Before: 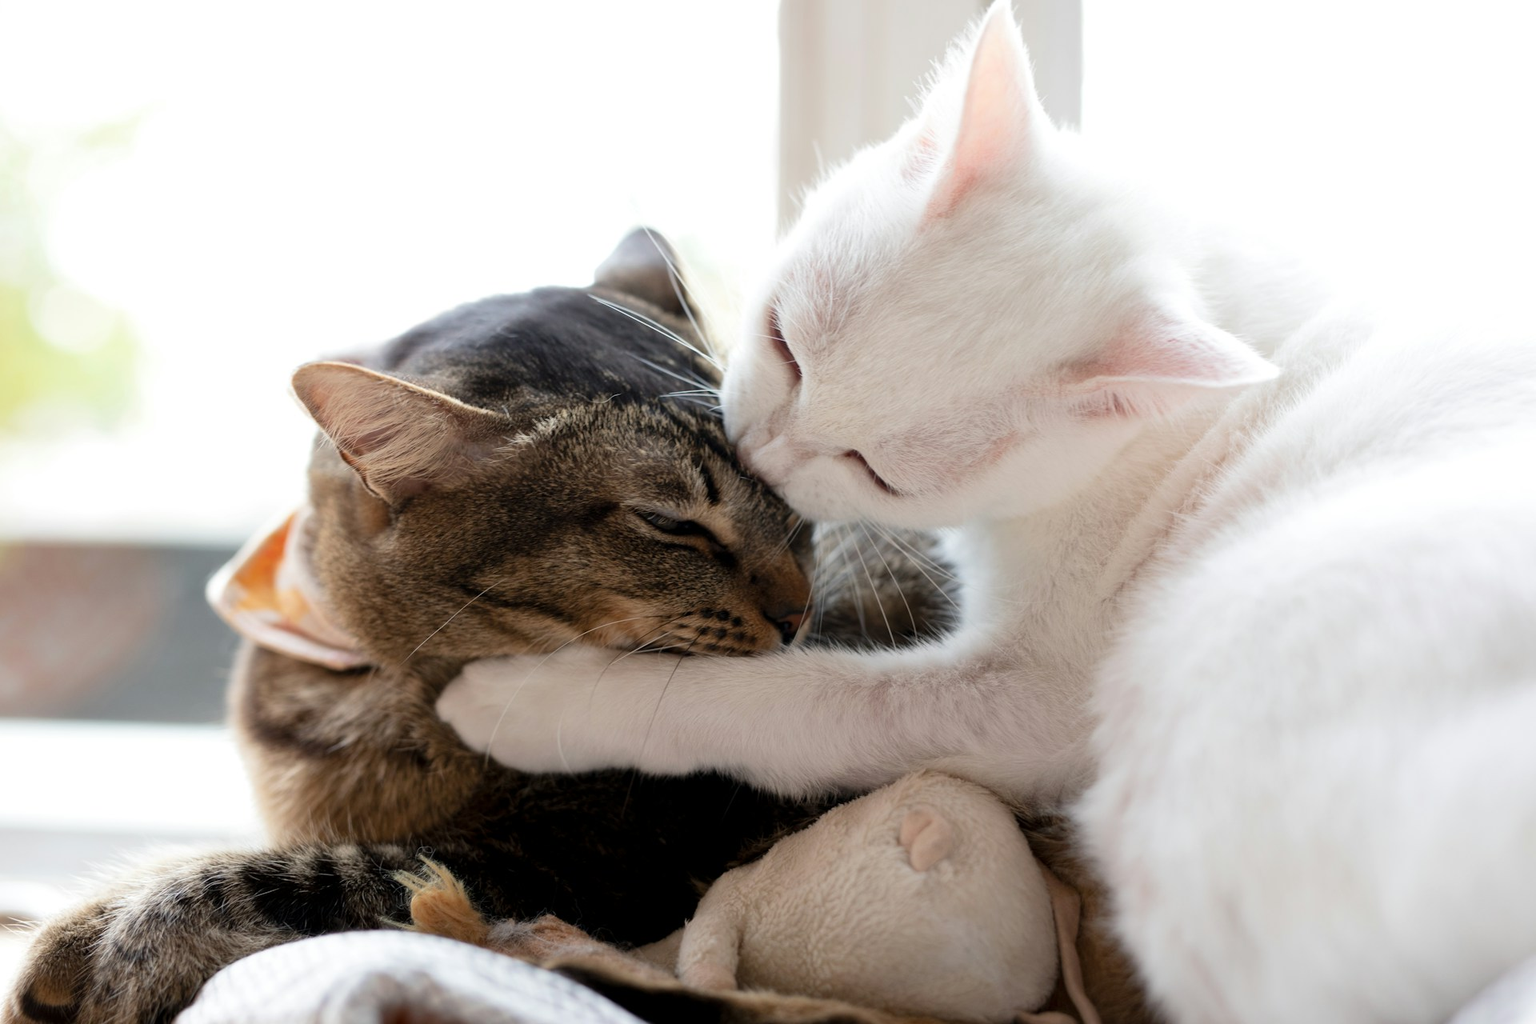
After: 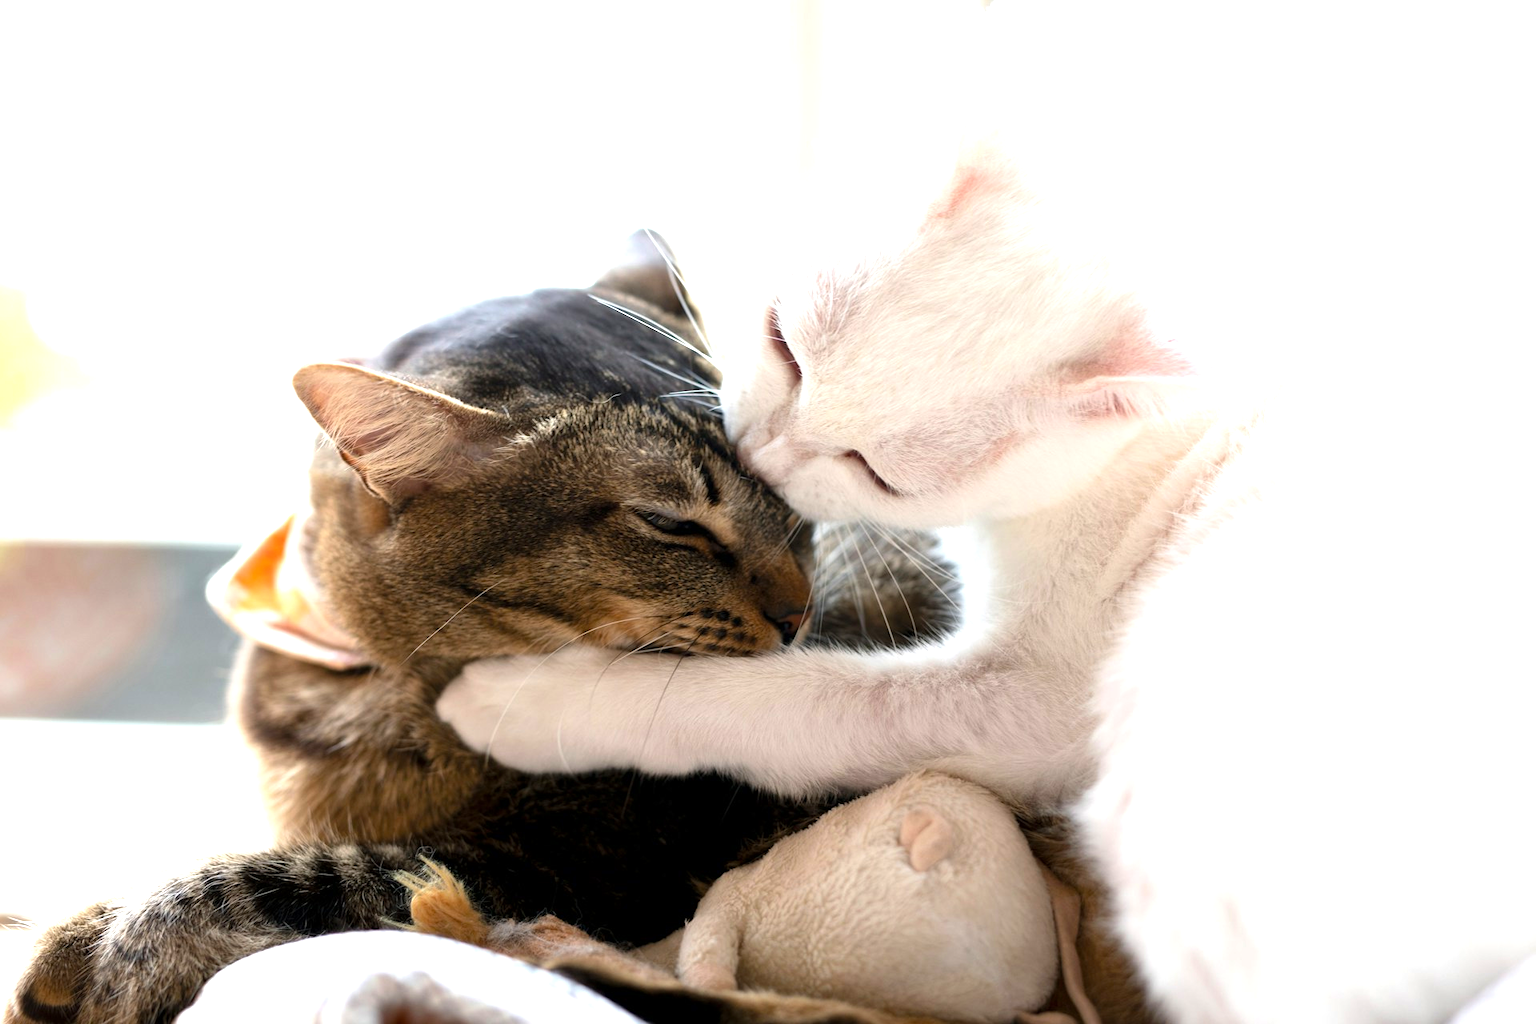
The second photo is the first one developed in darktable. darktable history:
color balance rgb: shadows lift › chroma 0.775%, shadows lift › hue 111.94°, power › hue 206.63°, perceptual saturation grading › global saturation 0.681%, perceptual brilliance grading › global brilliance 25.382%, global vibrance 20%
